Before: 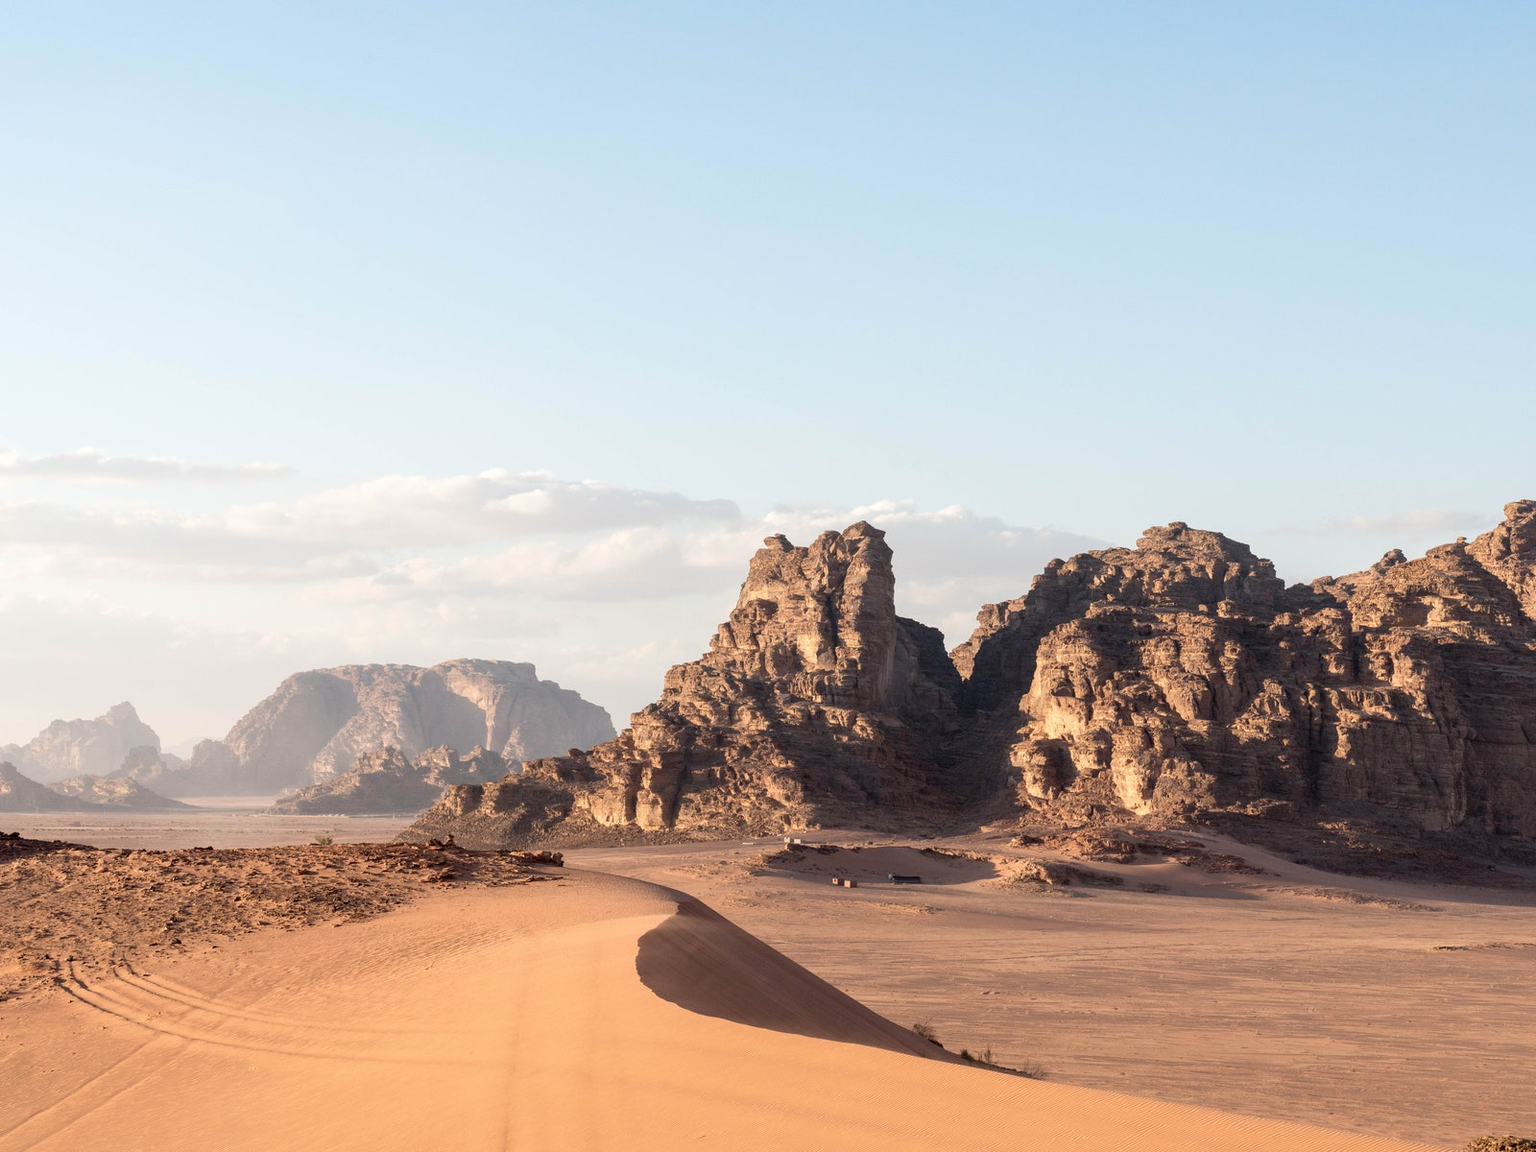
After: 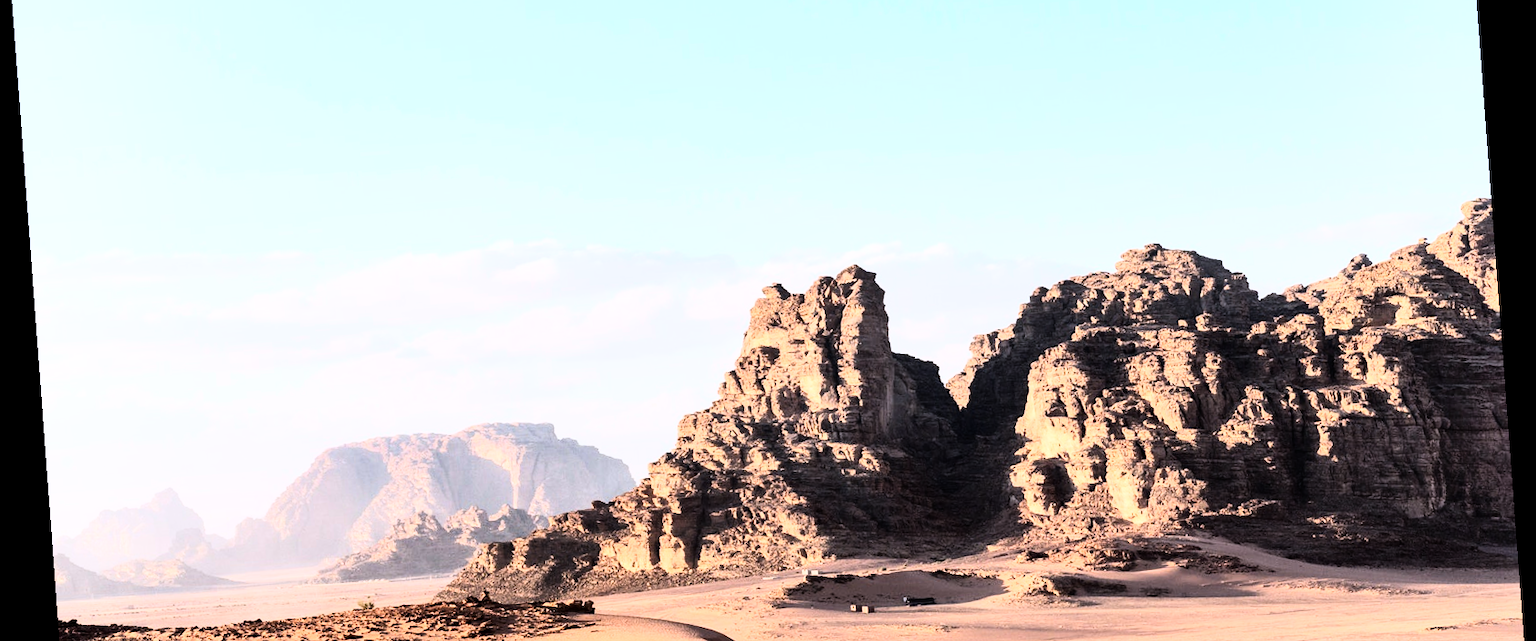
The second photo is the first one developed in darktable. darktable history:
white balance: red 0.984, blue 1.059
crop and rotate: top 23.043%, bottom 23.437%
rgb curve: curves: ch0 [(0, 0) (0.21, 0.15) (0.24, 0.21) (0.5, 0.75) (0.75, 0.96) (0.89, 0.99) (1, 1)]; ch1 [(0, 0.02) (0.21, 0.13) (0.25, 0.2) (0.5, 0.67) (0.75, 0.9) (0.89, 0.97) (1, 1)]; ch2 [(0, 0.02) (0.21, 0.13) (0.25, 0.2) (0.5, 0.67) (0.75, 0.9) (0.89, 0.97) (1, 1)], compensate middle gray true
rotate and perspective: rotation -4.25°, automatic cropping off
shadows and highlights: soften with gaussian
contrast brightness saturation: saturation -0.05
vibrance: vibrance 10%
